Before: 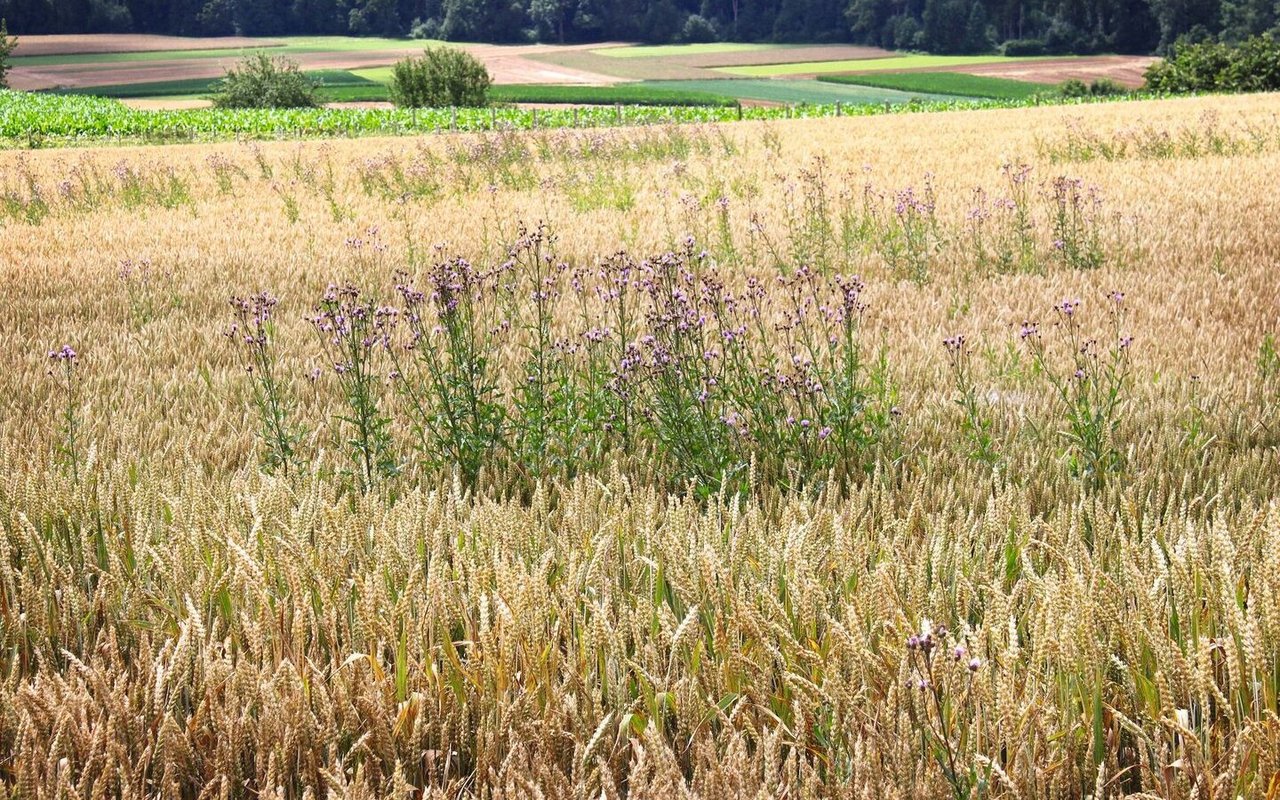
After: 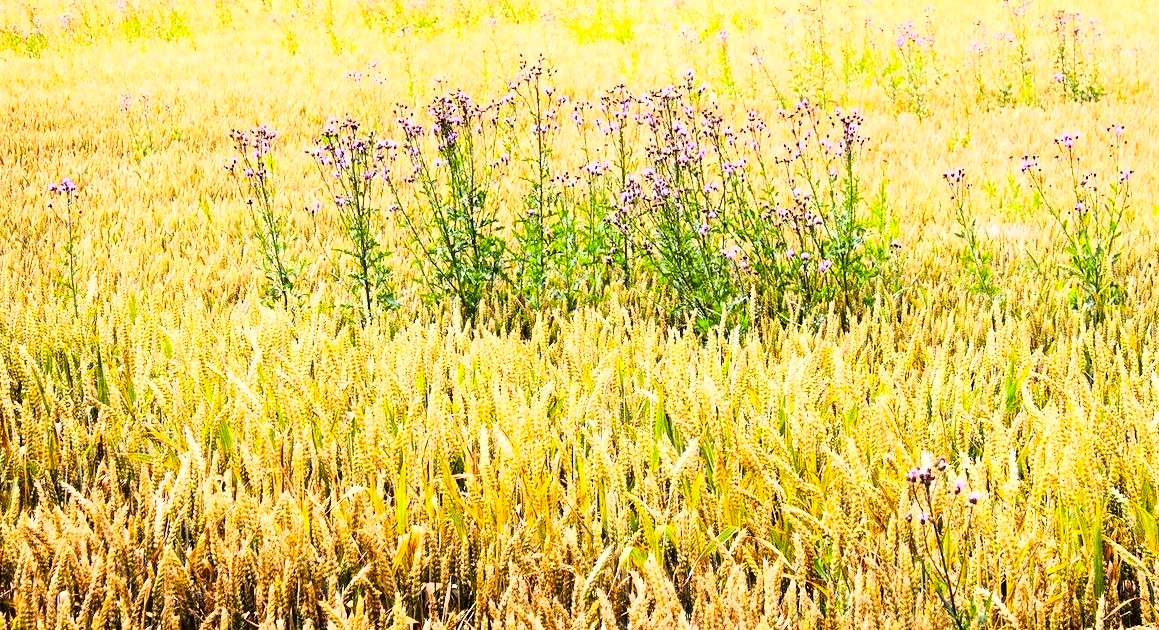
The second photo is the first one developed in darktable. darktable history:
crop: top 20.916%, right 9.437%, bottom 0.316%
color balance rgb: linear chroma grading › global chroma 15%, perceptual saturation grading › global saturation 30%
rgb curve: curves: ch0 [(0, 0) (0.21, 0.15) (0.24, 0.21) (0.5, 0.75) (0.75, 0.96) (0.89, 0.99) (1, 1)]; ch1 [(0, 0.02) (0.21, 0.13) (0.25, 0.2) (0.5, 0.67) (0.75, 0.9) (0.89, 0.97) (1, 1)]; ch2 [(0, 0.02) (0.21, 0.13) (0.25, 0.2) (0.5, 0.67) (0.75, 0.9) (0.89, 0.97) (1, 1)], compensate middle gray true
